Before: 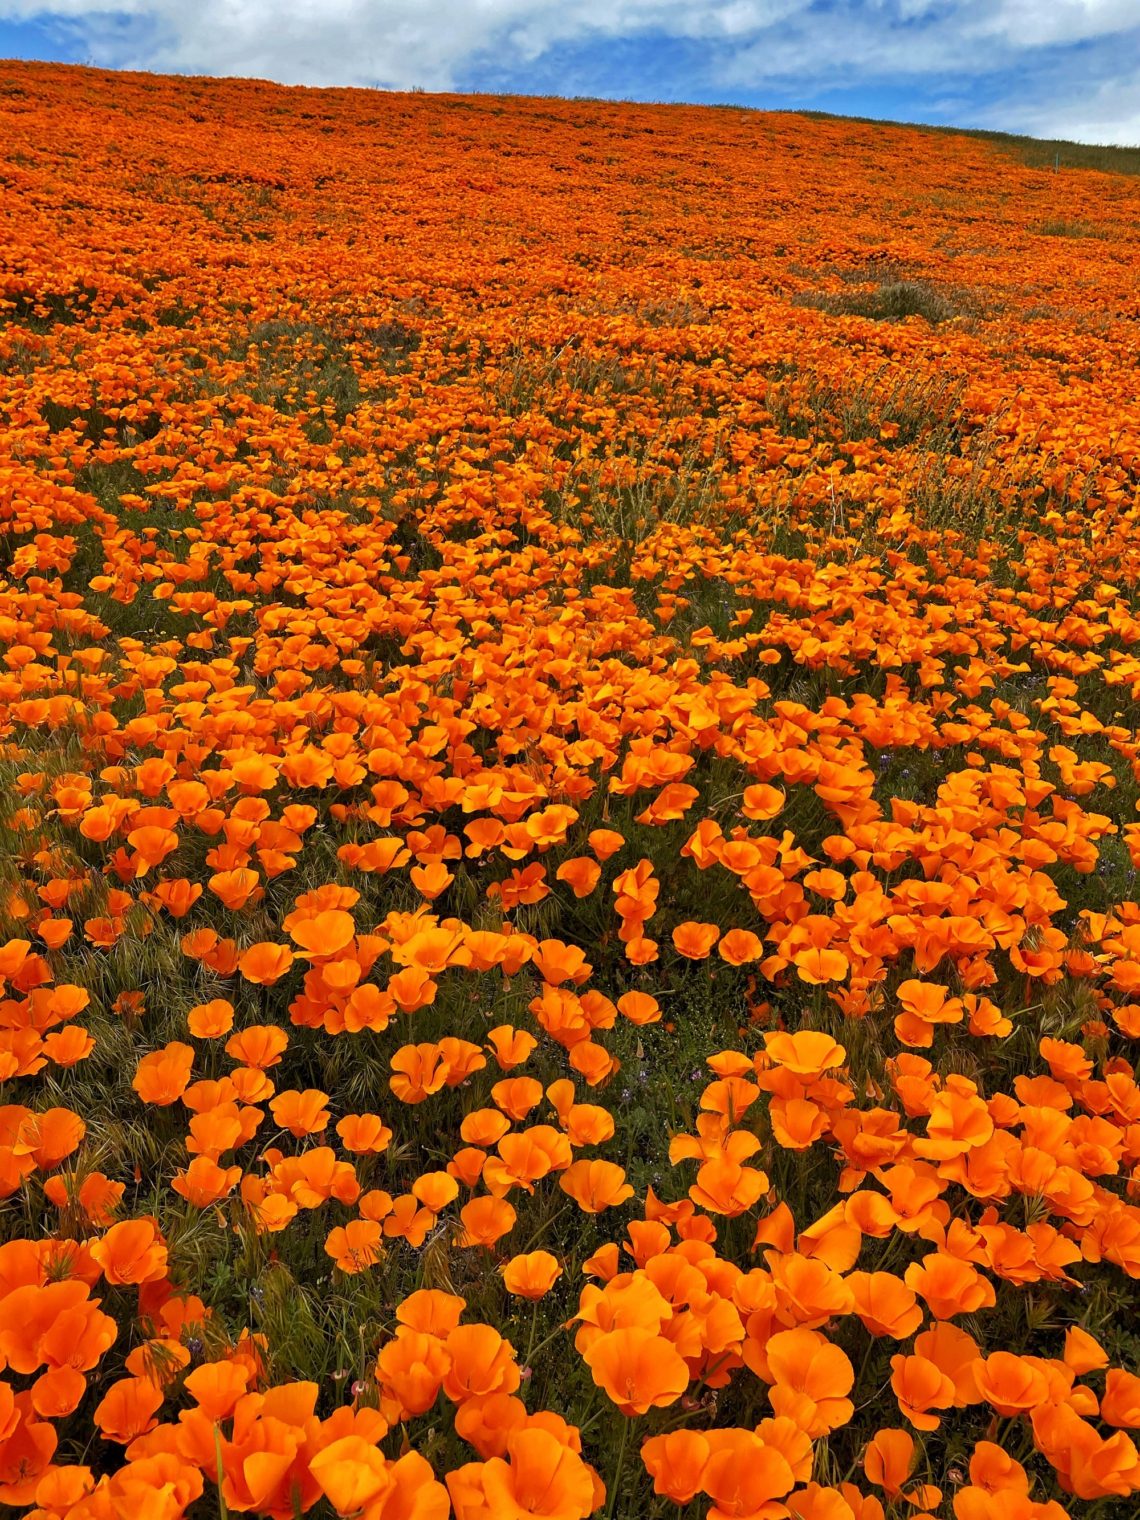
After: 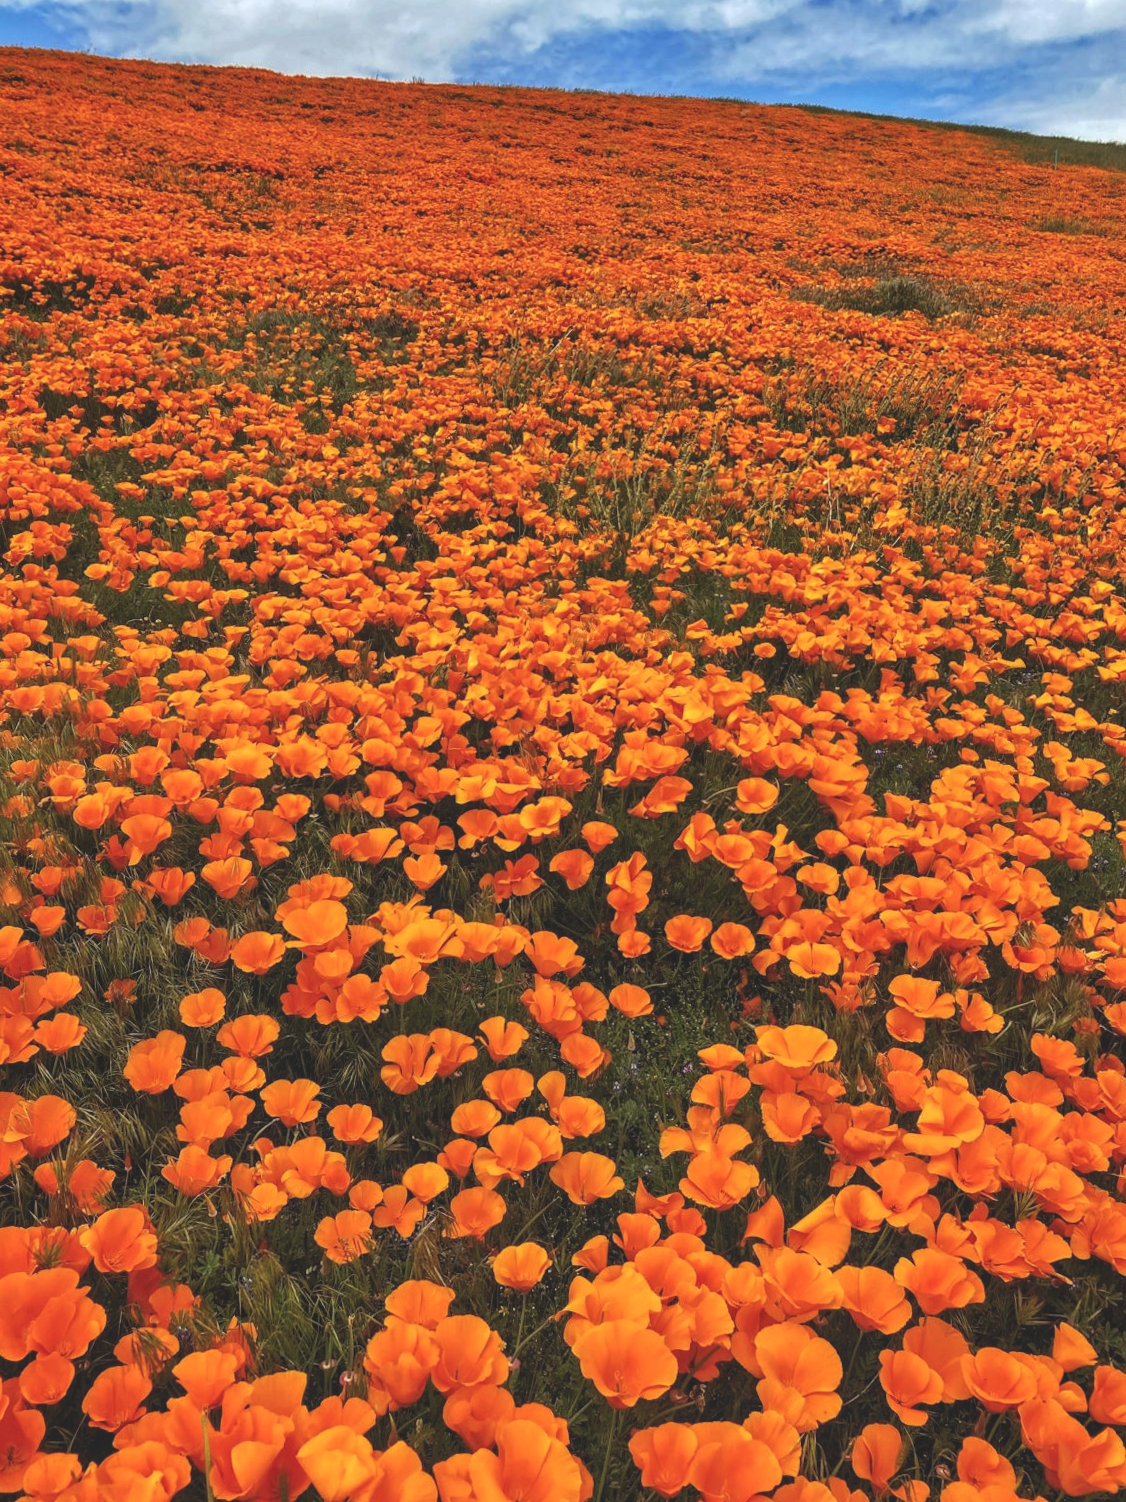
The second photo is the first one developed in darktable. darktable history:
local contrast: on, module defaults
crop and rotate: angle -0.513°
exposure: black level correction -0.023, exposure -0.031 EV, compensate highlight preservation false
